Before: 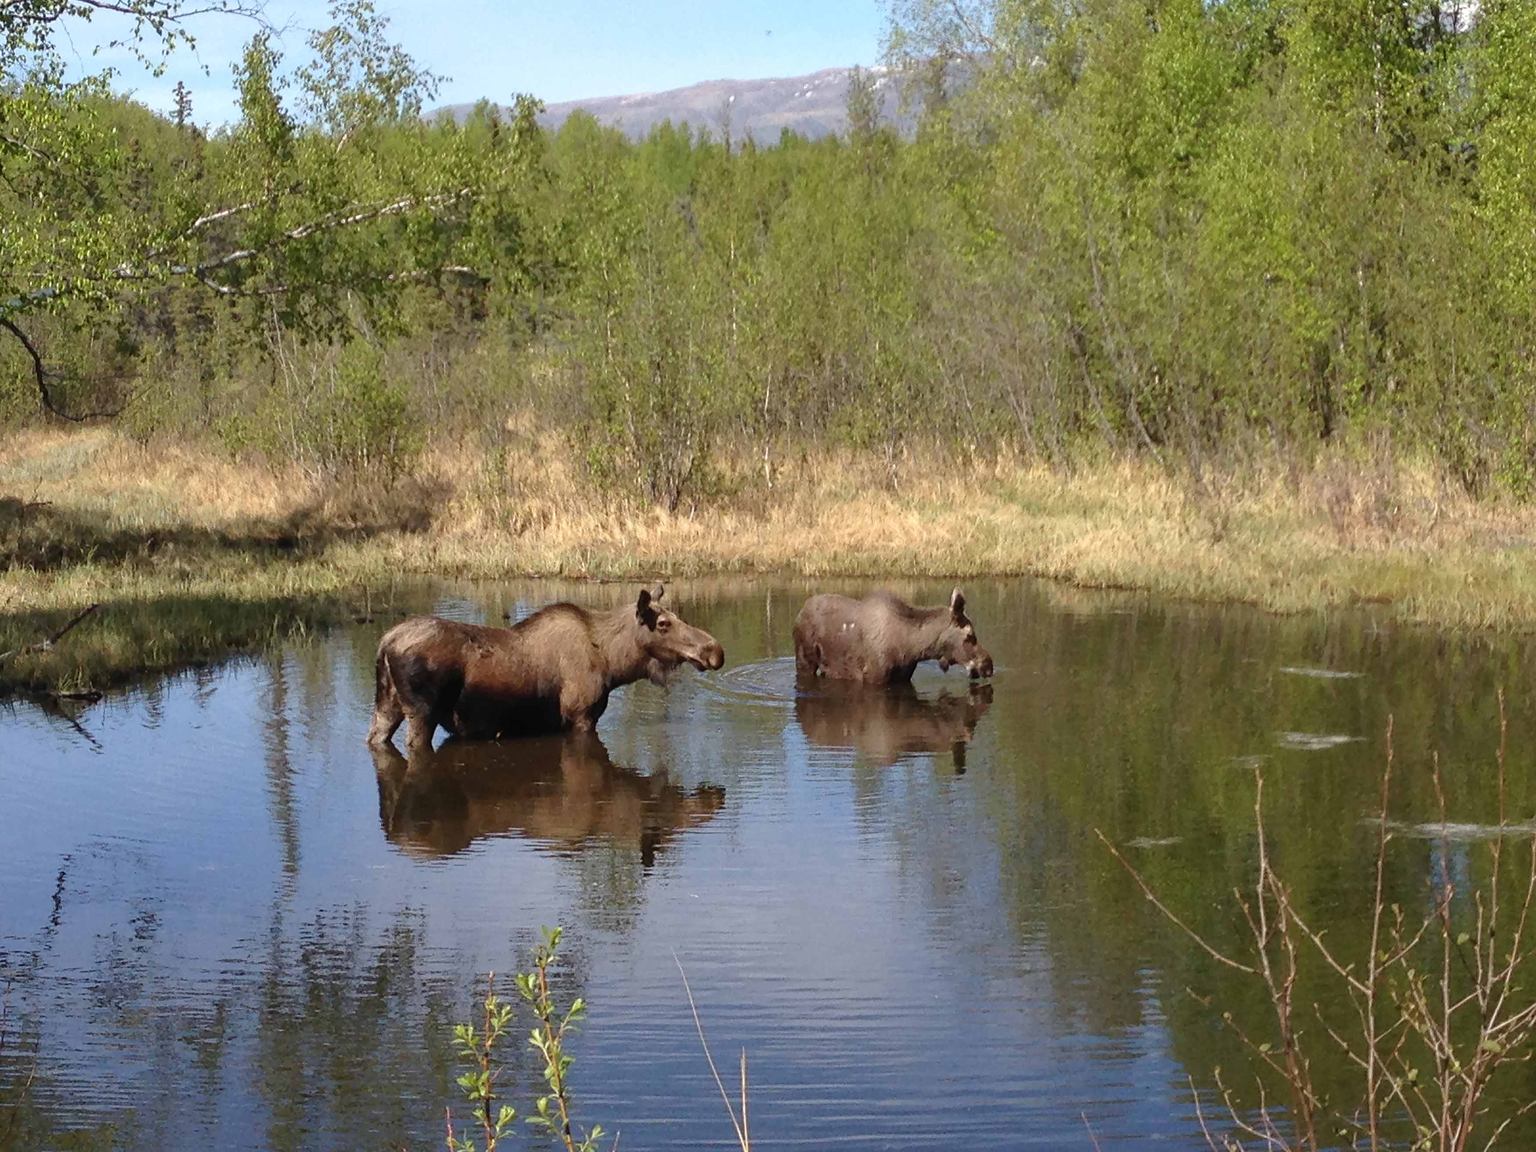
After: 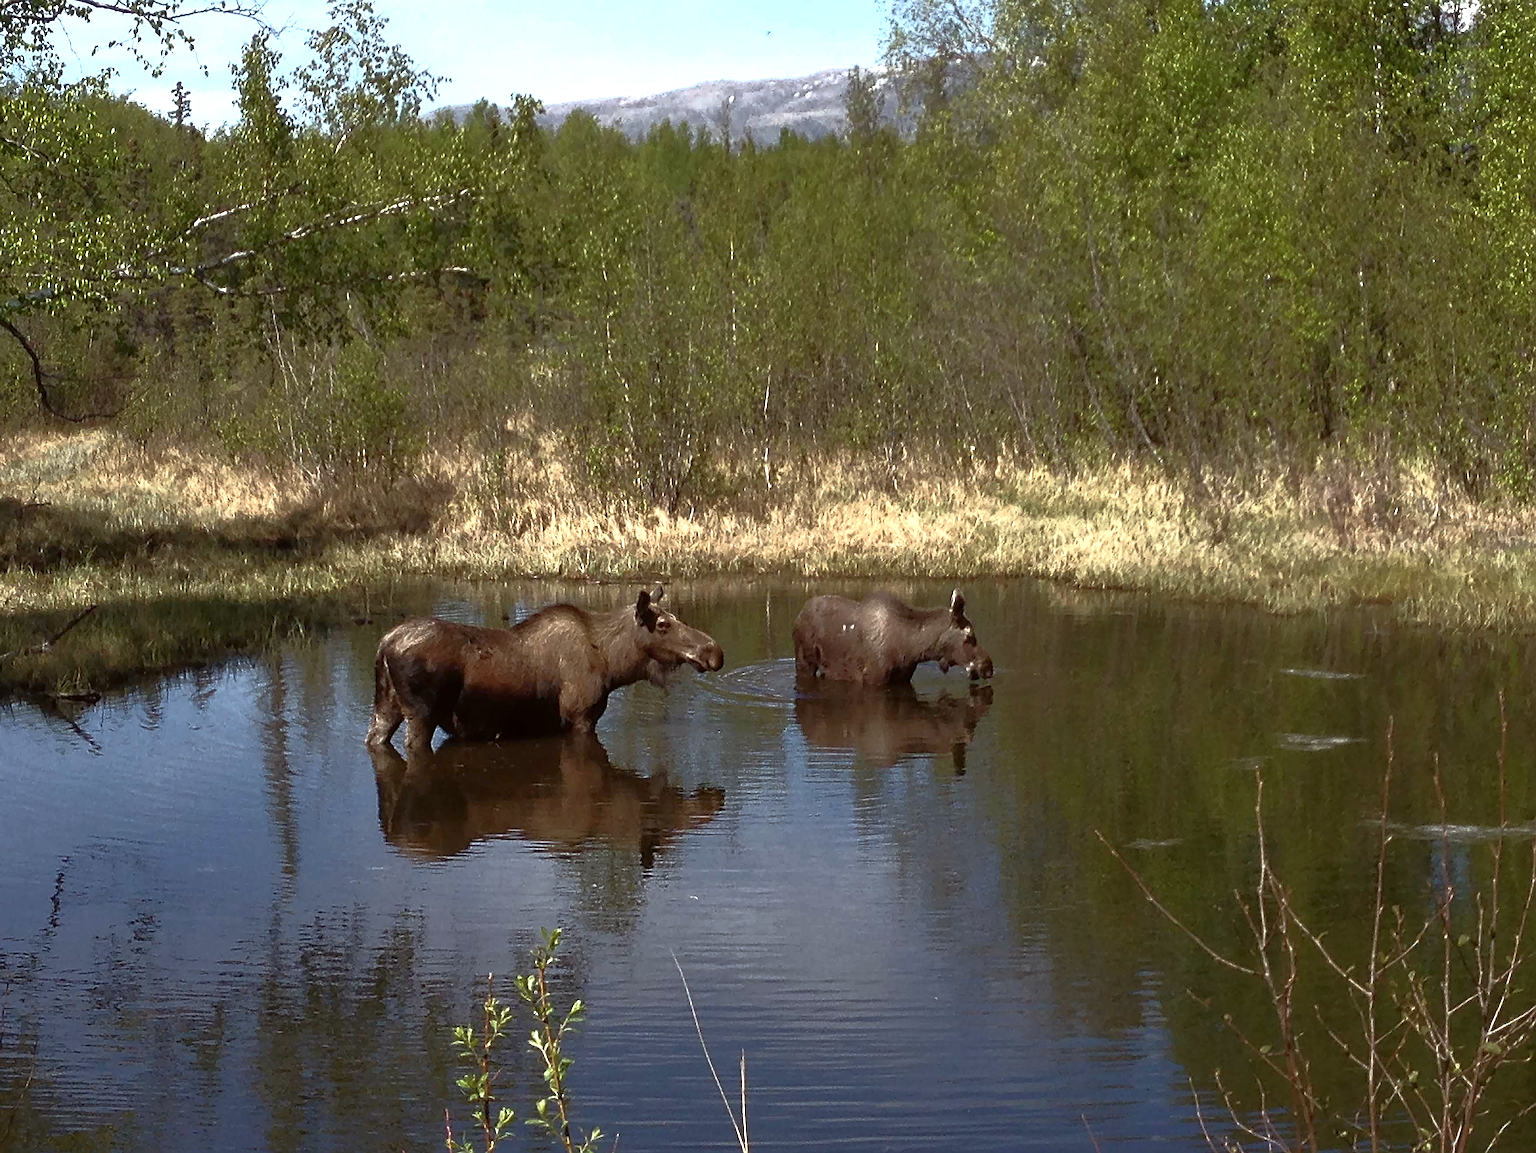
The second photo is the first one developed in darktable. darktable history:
sharpen: on, module defaults
exposure: black level correction 0.001, exposure 0.5 EV, compensate exposure bias true, compensate highlight preservation false
base curve: curves: ch0 [(0, 0) (0.564, 0.291) (0.802, 0.731) (1, 1)]
color correction: highlights a* -2.73, highlights b* -2.09, shadows a* 2.41, shadows b* 2.73
crop and rotate: left 0.126%
